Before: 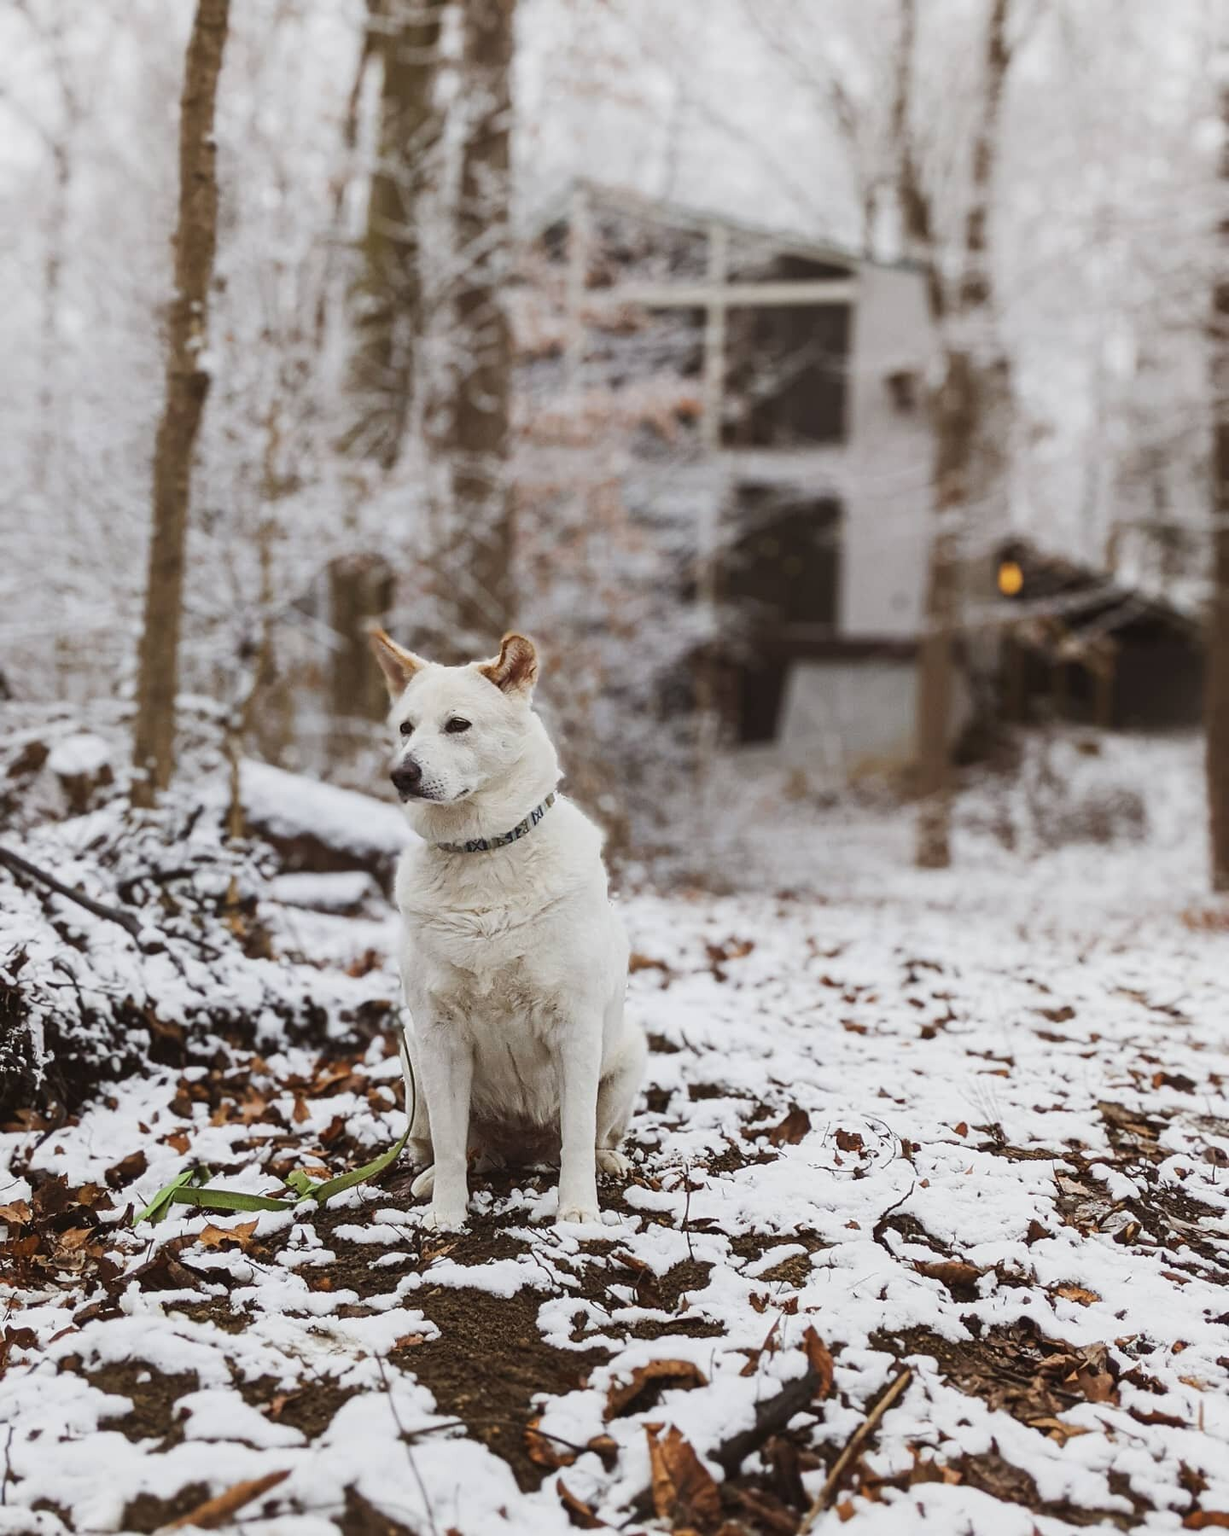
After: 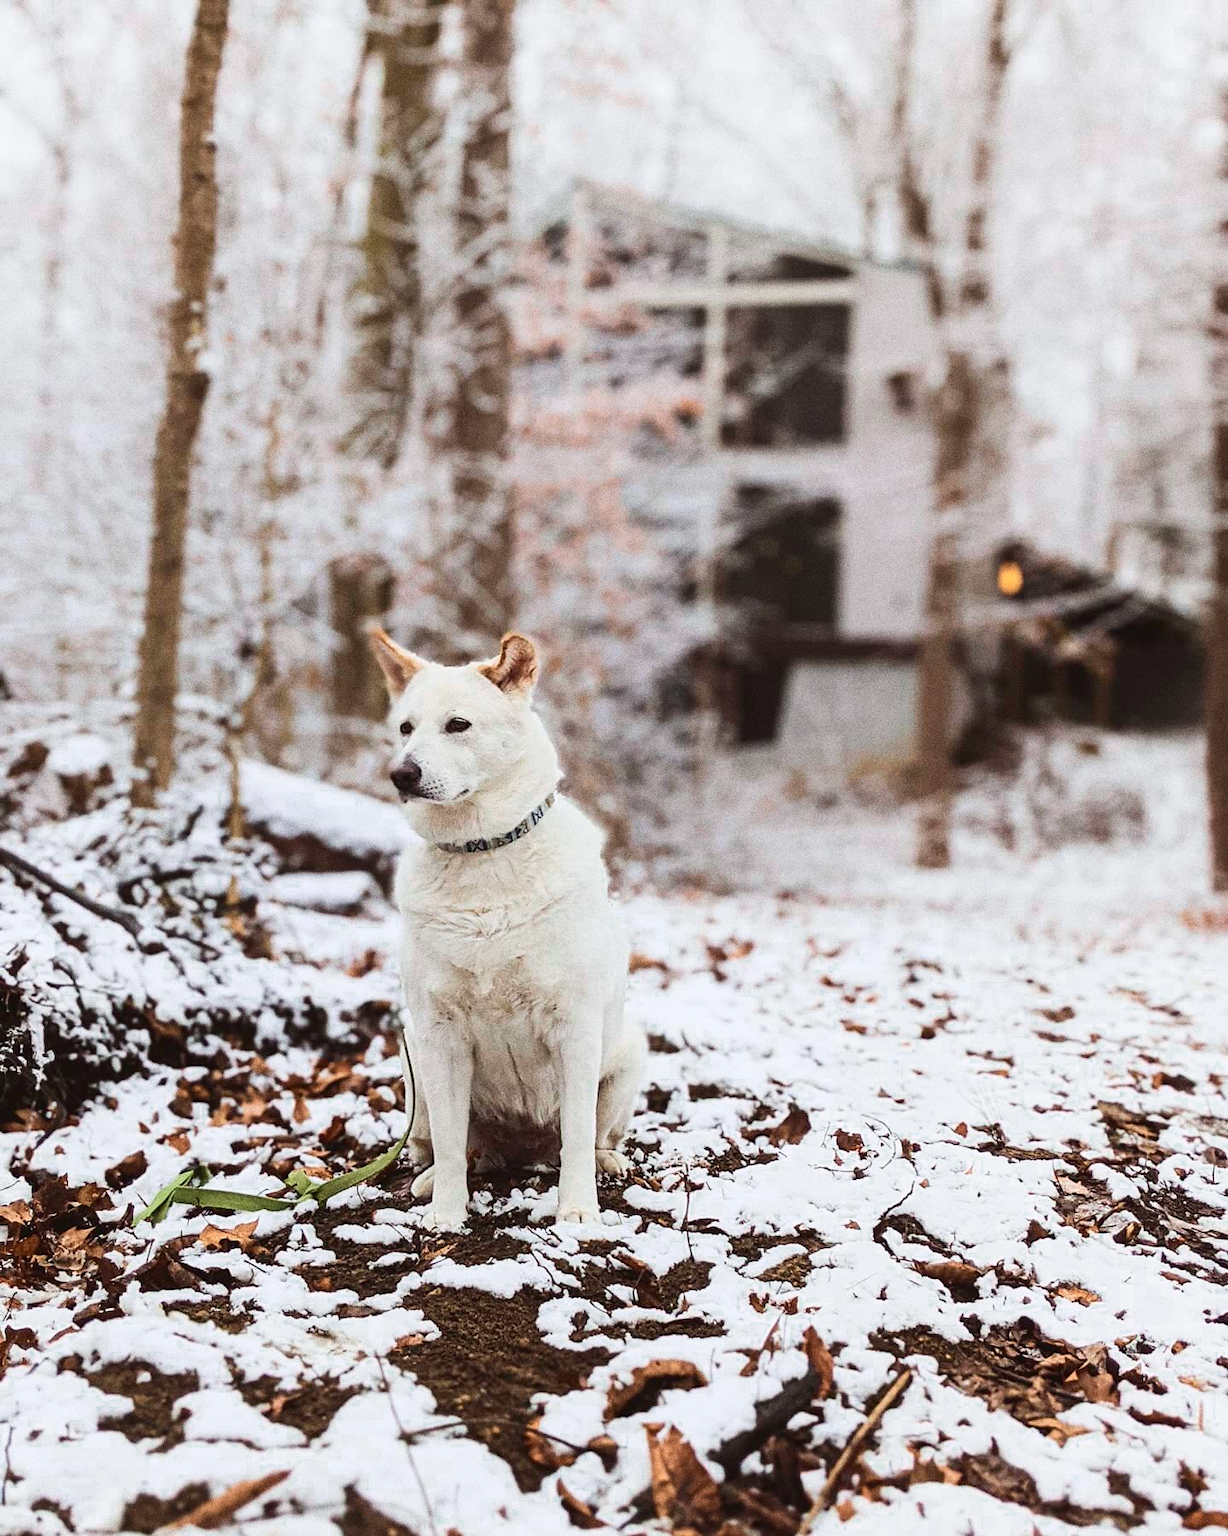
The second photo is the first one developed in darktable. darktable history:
color zones: curves: ch0 [(0.25, 0.5) (0.636, 0.25) (0.75, 0.5)]
grain: coarseness 0.09 ISO, strength 40%
tone curve: curves: ch0 [(0, 0.023) (0.087, 0.065) (0.184, 0.168) (0.45, 0.54) (0.57, 0.683) (0.722, 0.825) (0.877, 0.948) (1, 1)]; ch1 [(0, 0) (0.388, 0.369) (0.44, 0.44) (0.489, 0.481) (0.534, 0.551) (0.657, 0.659) (1, 1)]; ch2 [(0, 0) (0.353, 0.317) (0.408, 0.427) (0.472, 0.46) (0.5, 0.496) (0.537, 0.539) (0.576, 0.592) (0.625, 0.631) (1, 1)], color space Lab, independent channels, preserve colors none
